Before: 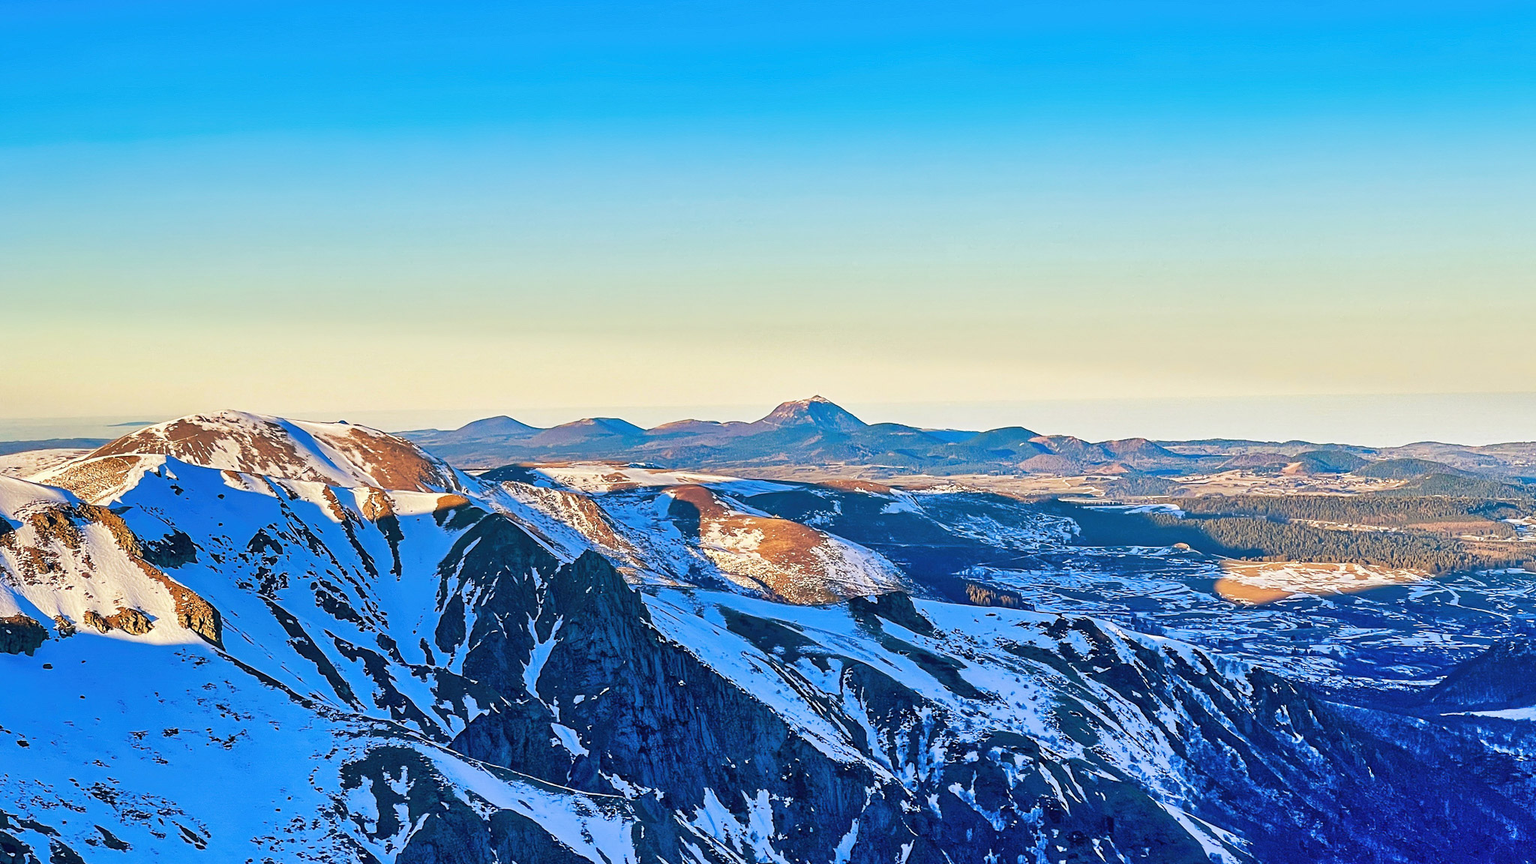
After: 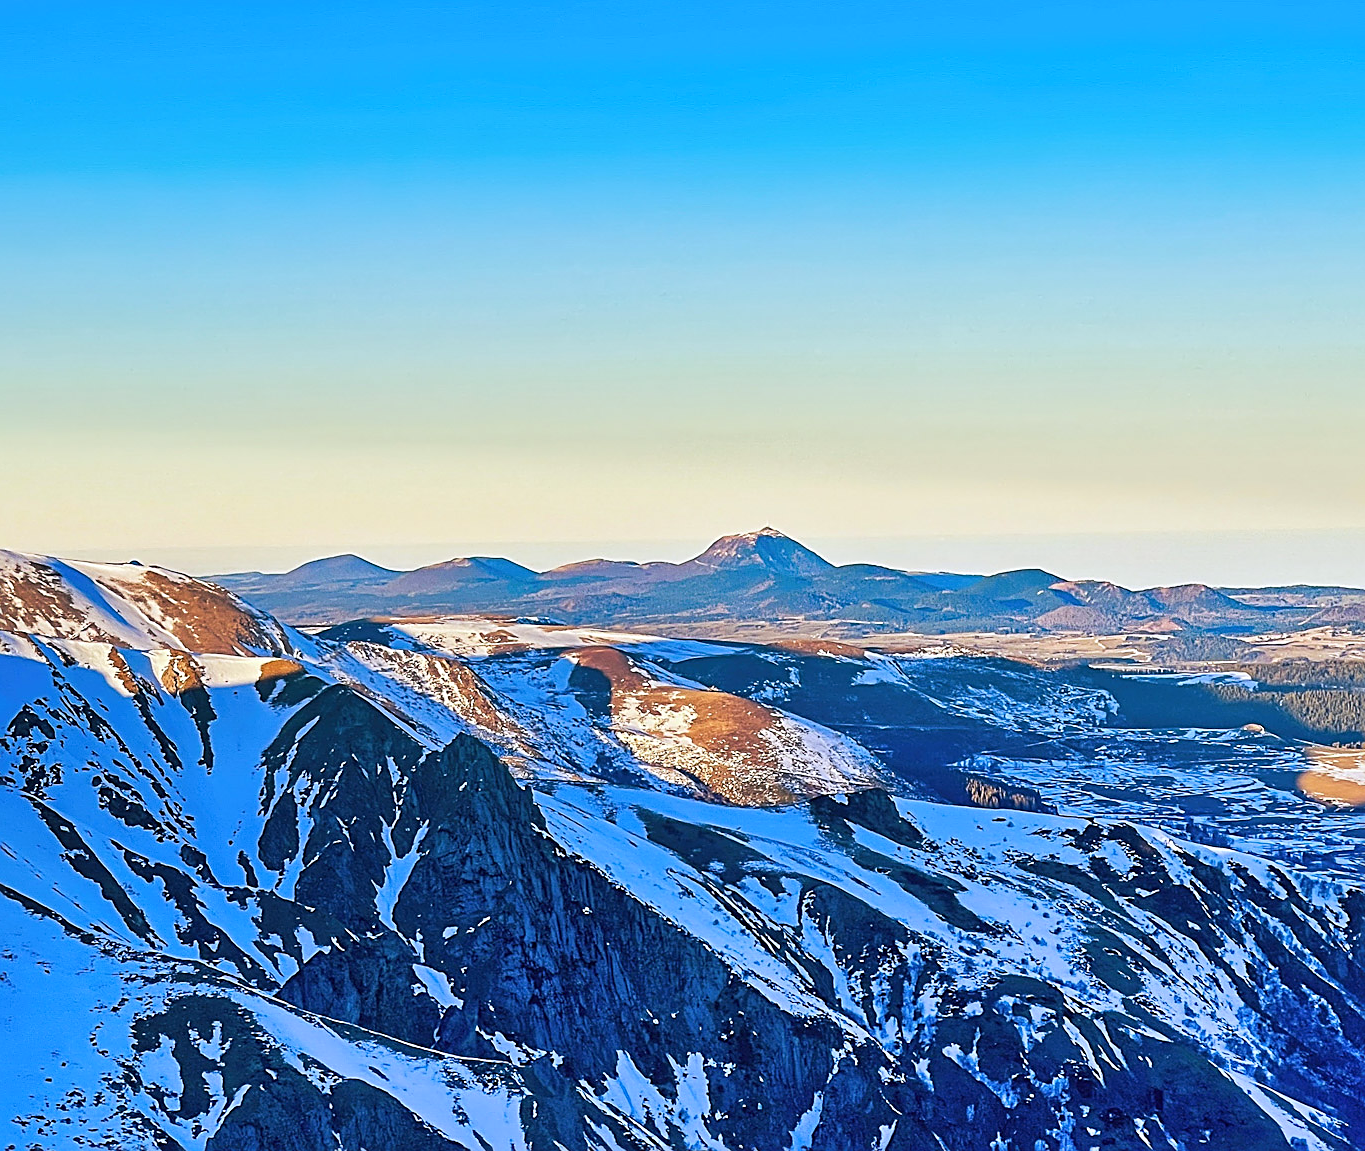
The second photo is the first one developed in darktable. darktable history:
crop and rotate: left 15.754%, right 17.579%
sharpen: on, module defaults
white balance: red 0.983, blue 1.036
